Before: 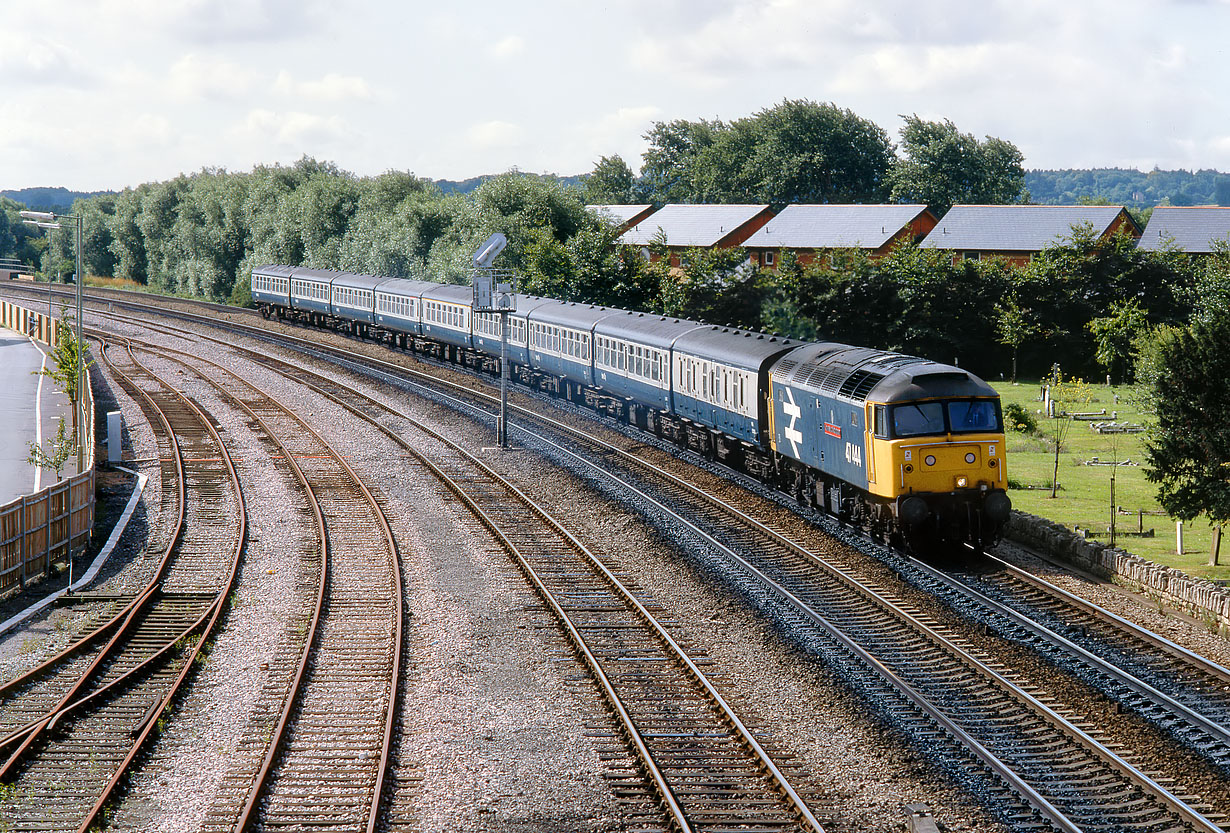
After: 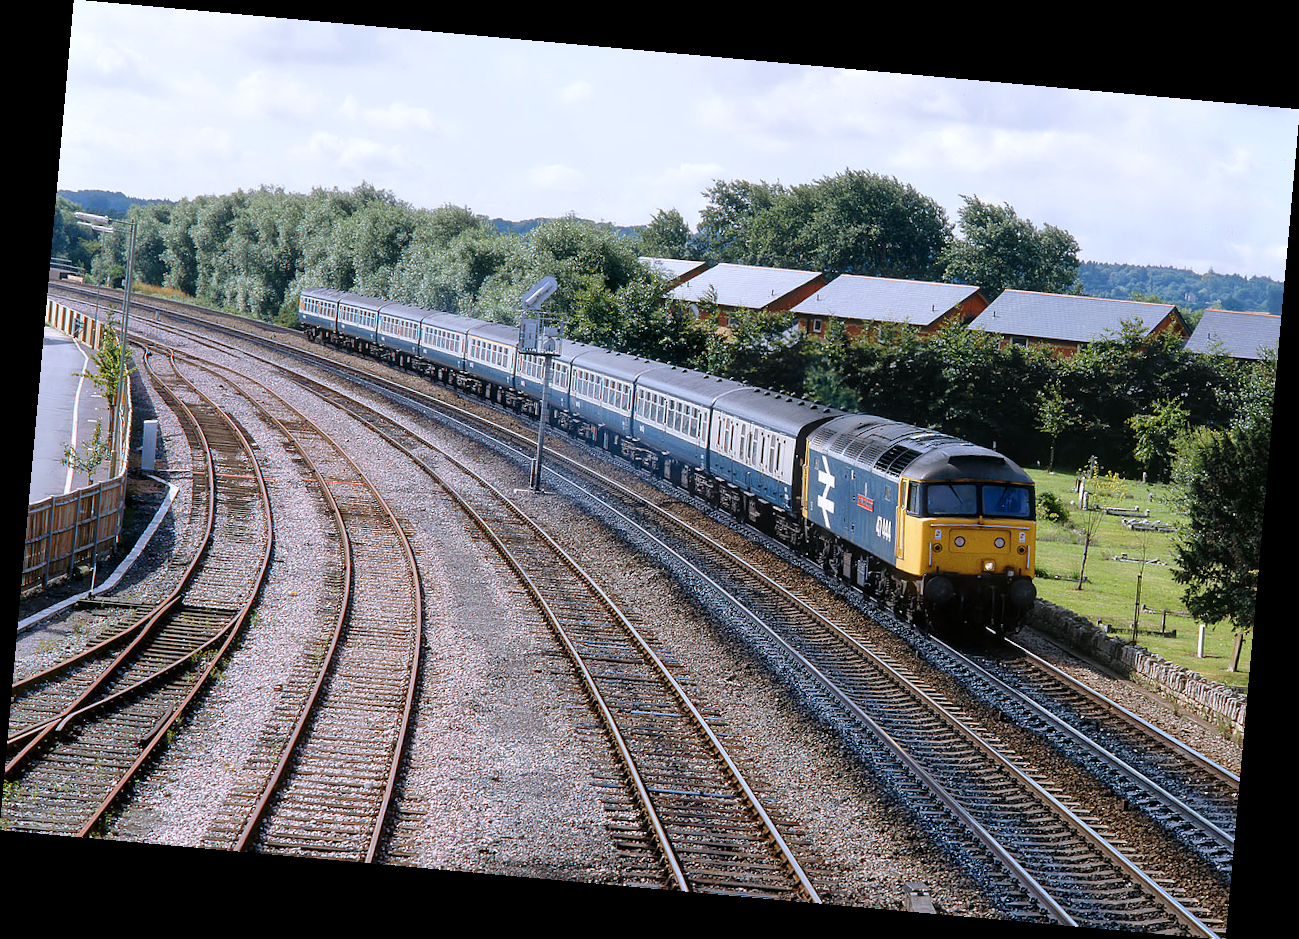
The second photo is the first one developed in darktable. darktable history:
rotate and perspective: rotation 5.12°, automatic cropping off
color calibration: illuminant as shot in camera, x 0.358, y 0.373, temperature 4628.91 K
